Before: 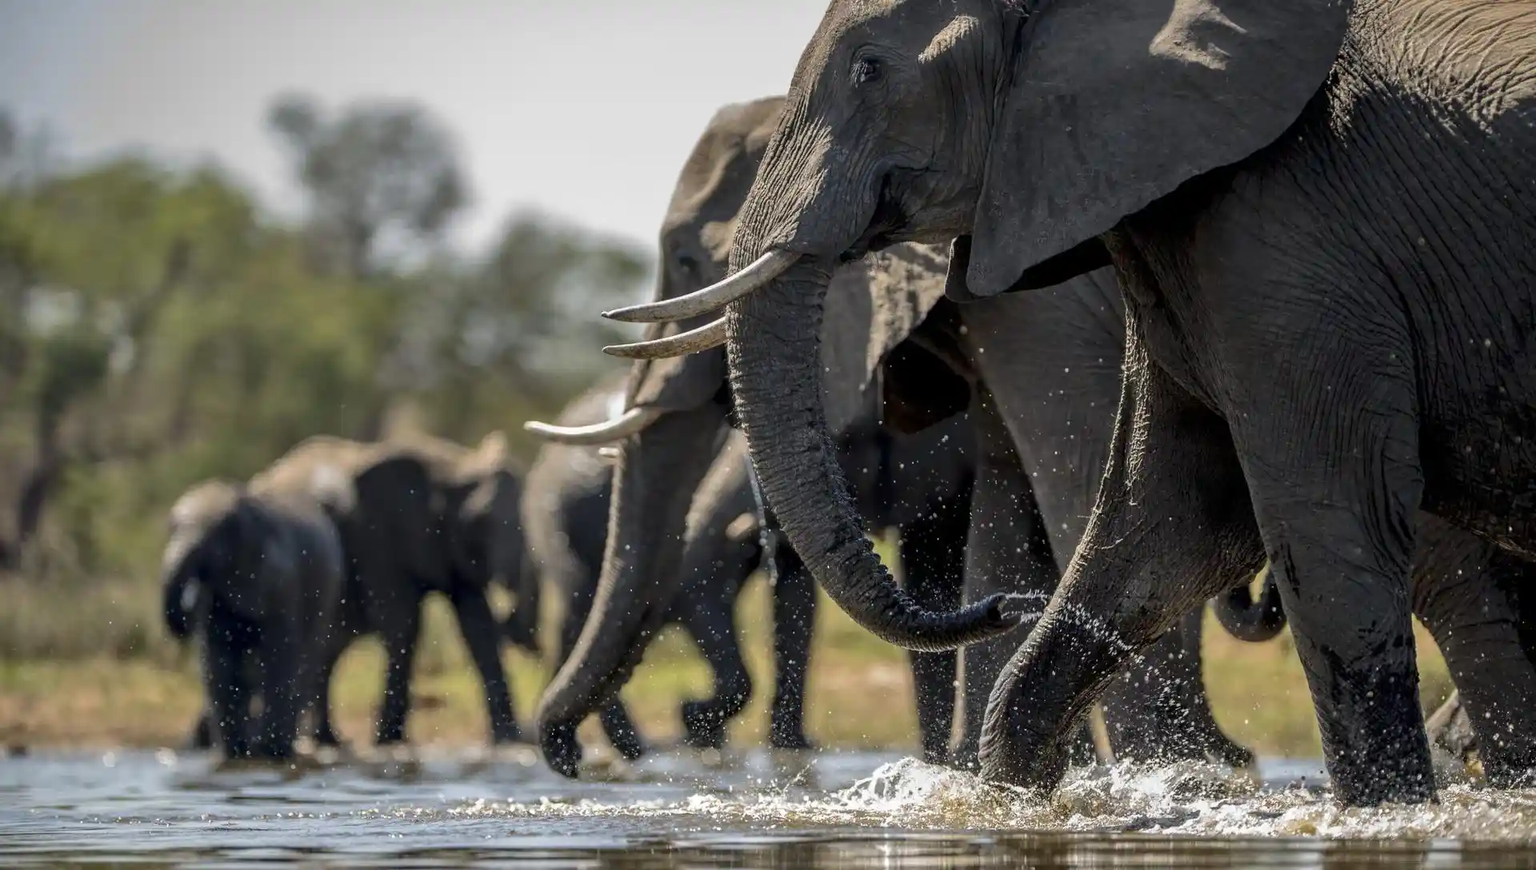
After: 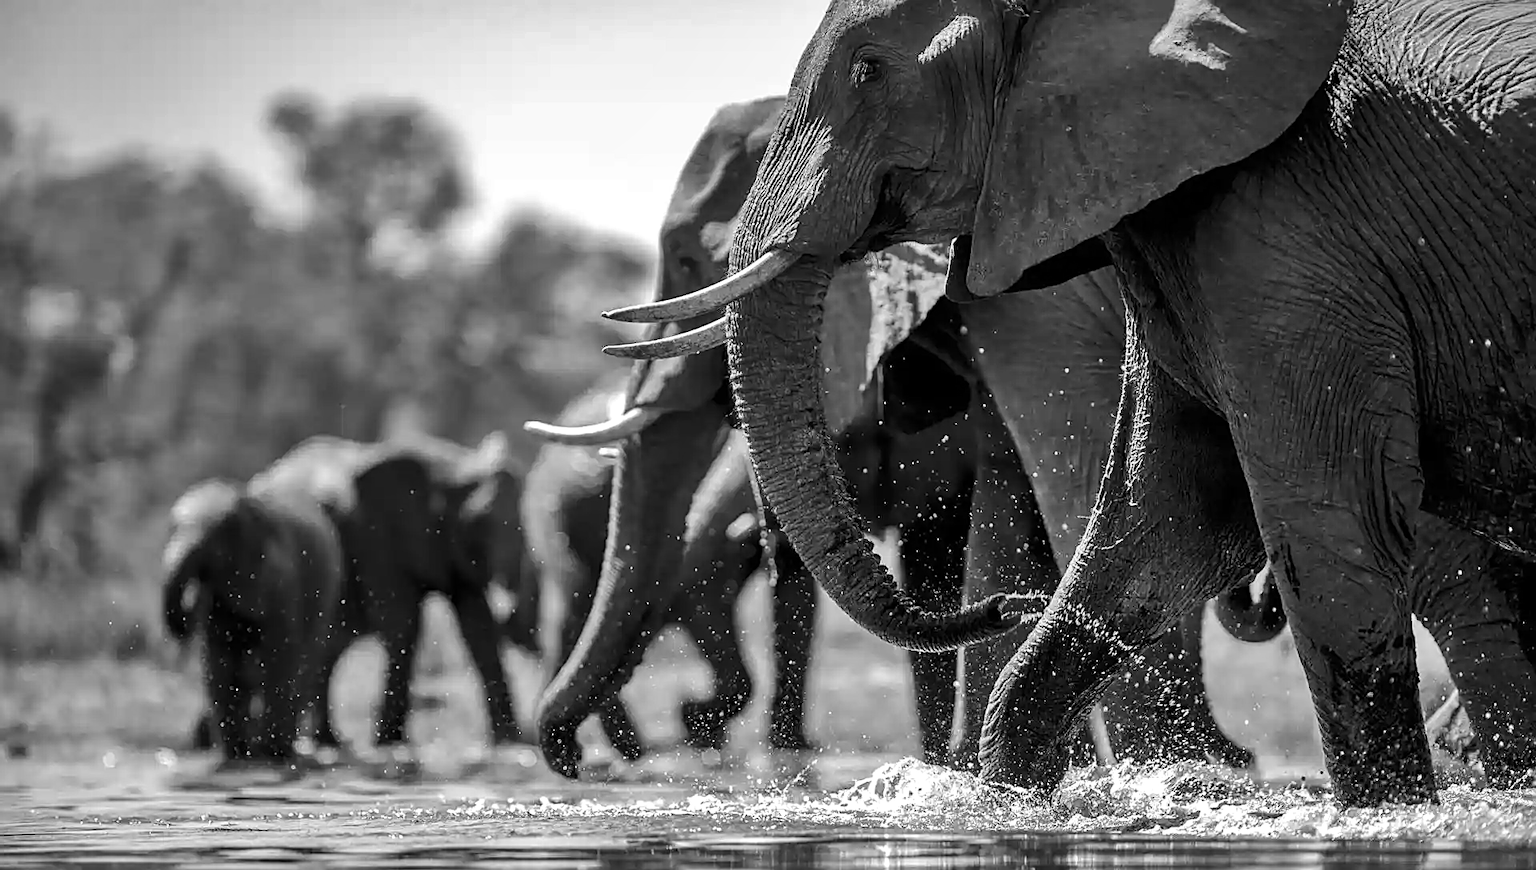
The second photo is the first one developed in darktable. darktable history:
tone equalizer: -8 EV -0.417 EV, -7 EV -0.389 EV, -6 EV -0.333 EV, -5 EV -0.222 EV, -3 EV 0.222 EV, -2 EV 0.333 EV, -1 EV 0.389 EV, +0 EV 0.417 EV, edges refinement/feathering 500, mask exposure compensation -1.57 EV, preserve details no
shadows and highlights: low approximation 0.01, soften with gaussian
sharpen: on, module defaults
monochrome: on, module defaults
